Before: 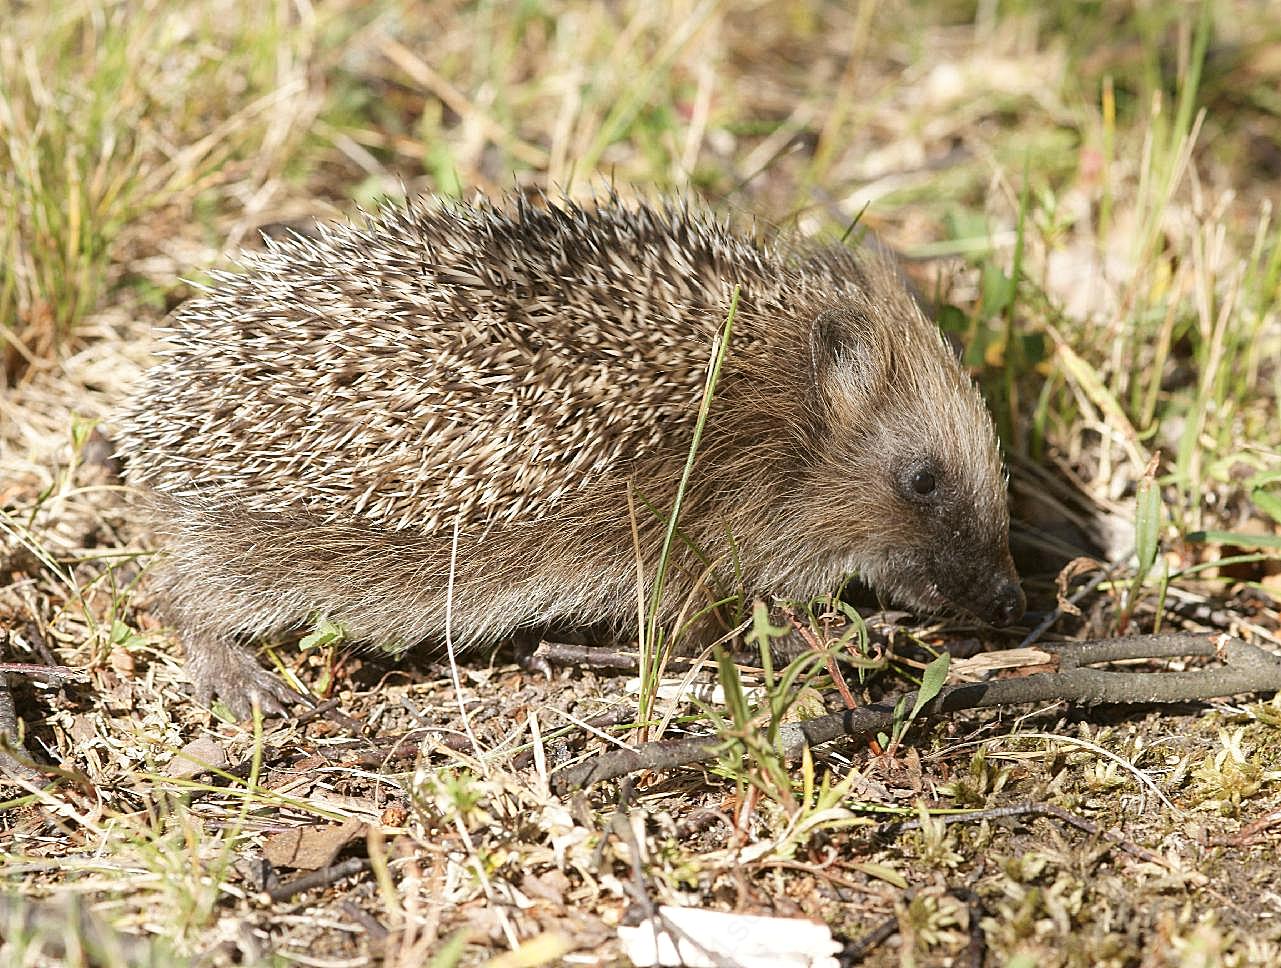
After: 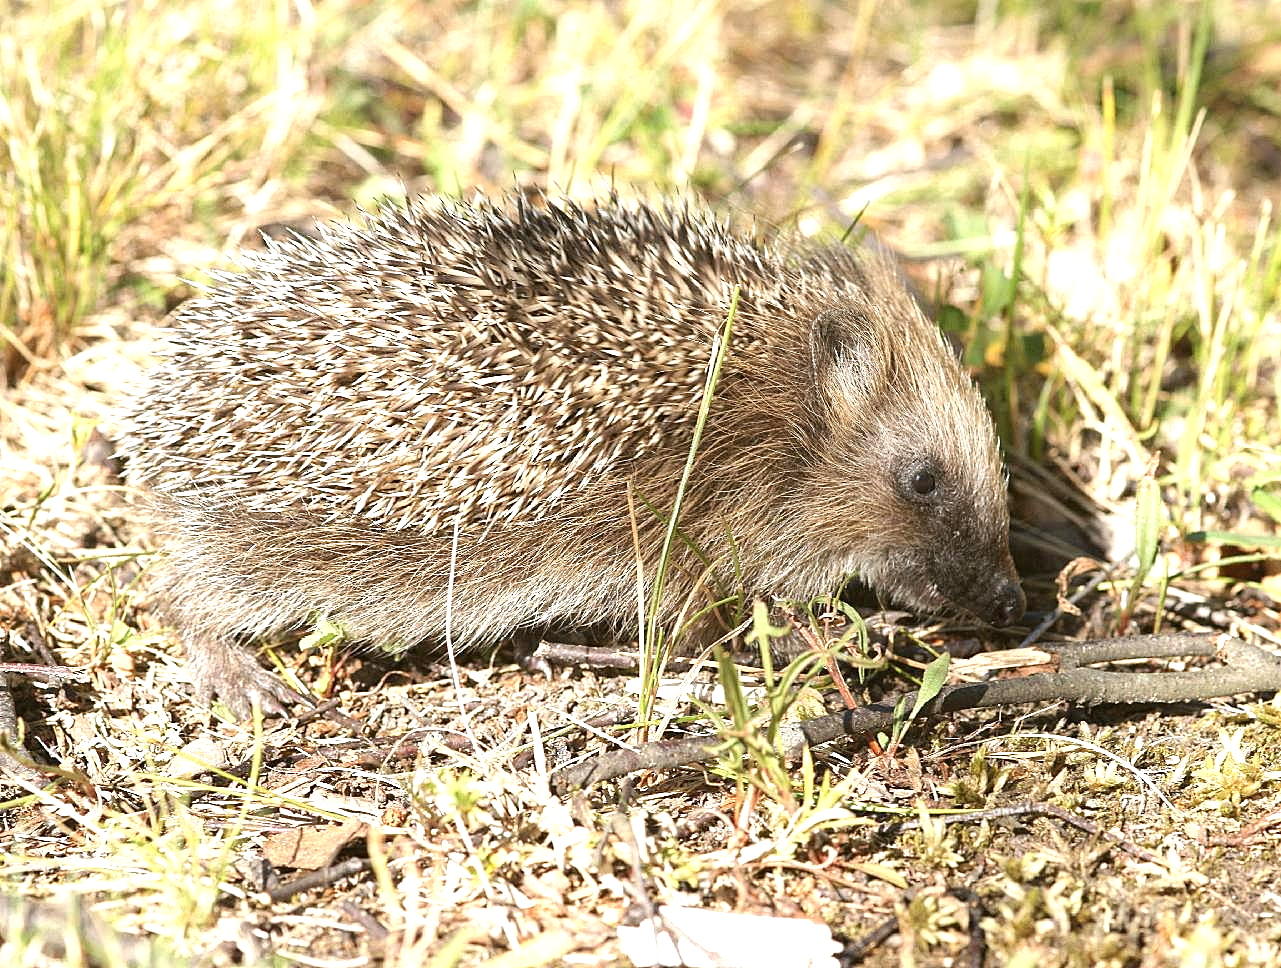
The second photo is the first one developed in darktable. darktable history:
exposure: exposure 0.767 EV, compensate exposure bias true, compensate highlight preservation false
